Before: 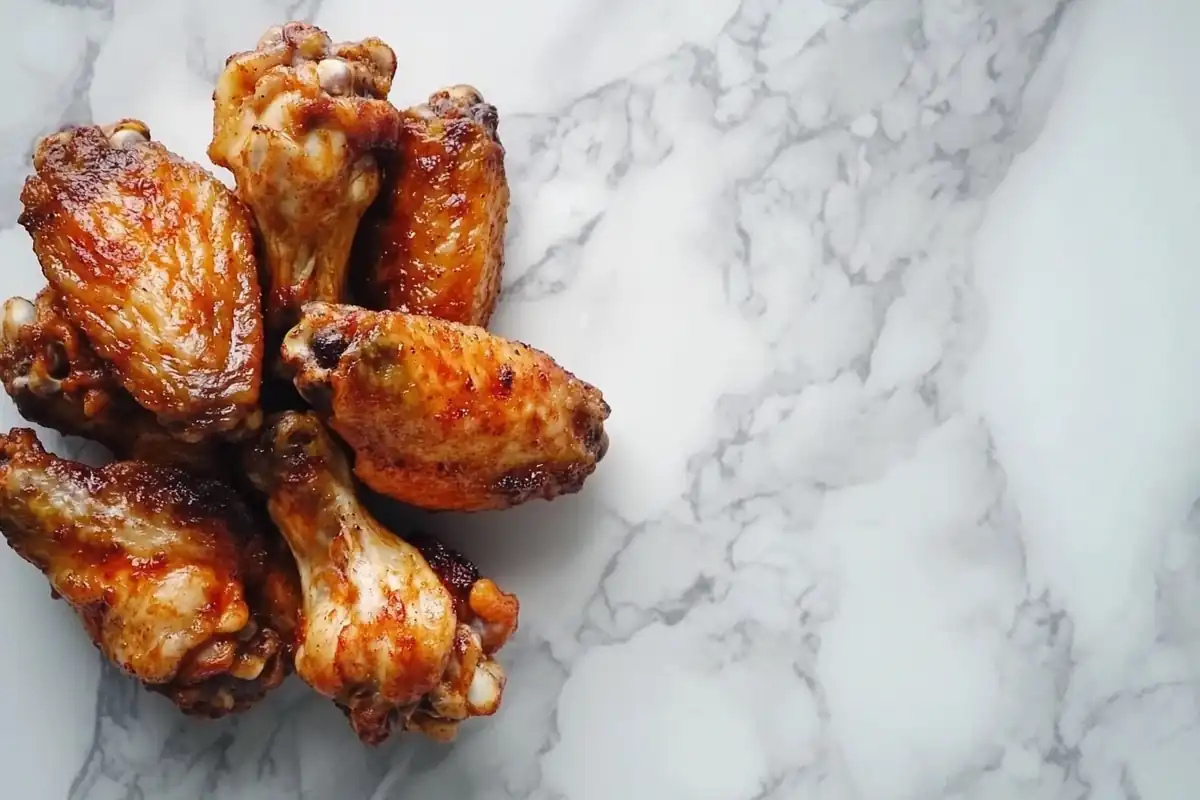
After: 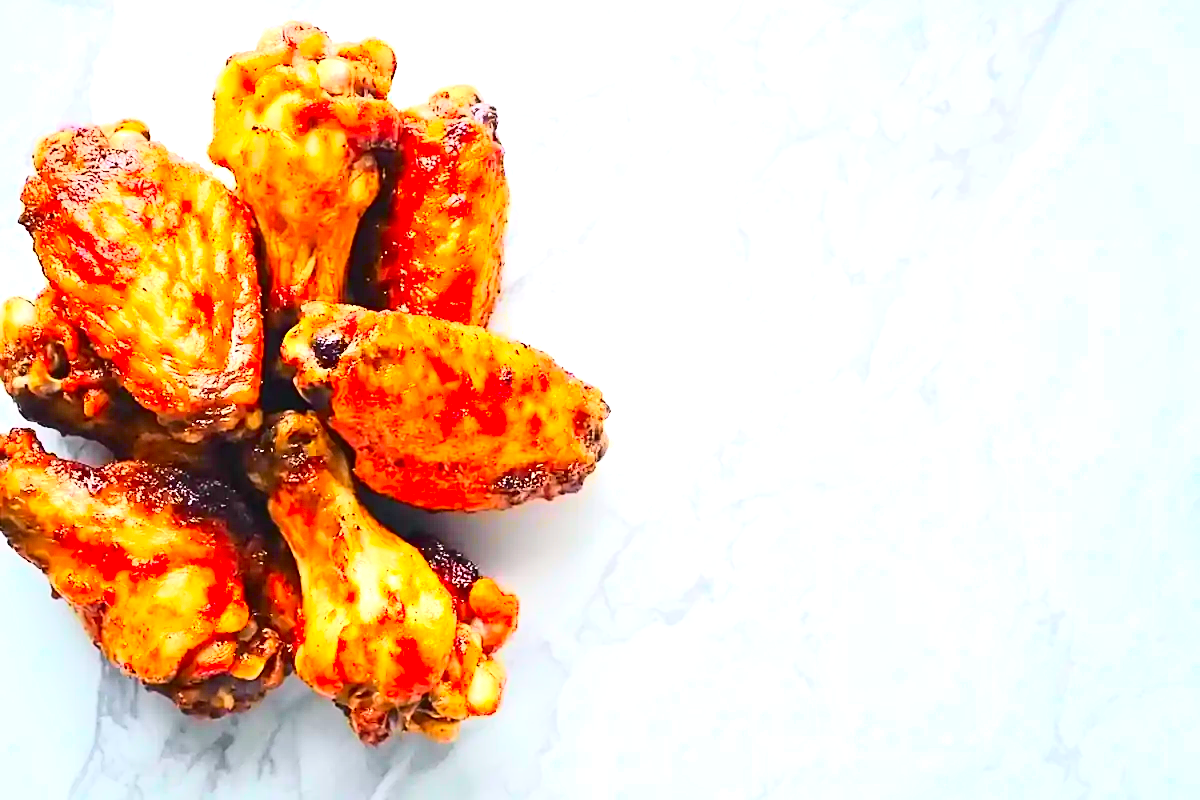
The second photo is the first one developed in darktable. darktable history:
exposure: black level correction 0, exposure 1.446 EV, compensate exposure bias true, compensate highlight preservation false
tone curve: curves: ch0 [(0, 0.023) (0.104, 0.058) (0.21, 0.162) (0.469, 0.524) (0.579, 0.65) (0.725, 0.8) (0.858, 0.903) (1, 0.974)]; ch1 [(0, 0) (0.414, 0.395) (0.447, 0.447) (0.502, 0.501) (0.521, 0.512) (0.566, 0.566) (0.618, 0.61) (0.654, 0.642) (1, 1)]; ch2 [(0, 0) (0.369, 0.388) (0.437, 0.453) (0.492, 0.485) (0.524, 0.508) (0.553, 0.566) (0.583, 0.608) (1, 1)], color space Lab, independent channels, preserve colors none
contrast brightness saturation: contrast 0.204, brightness 0.197, saturation 0.81
sharpen: on, module defaults
